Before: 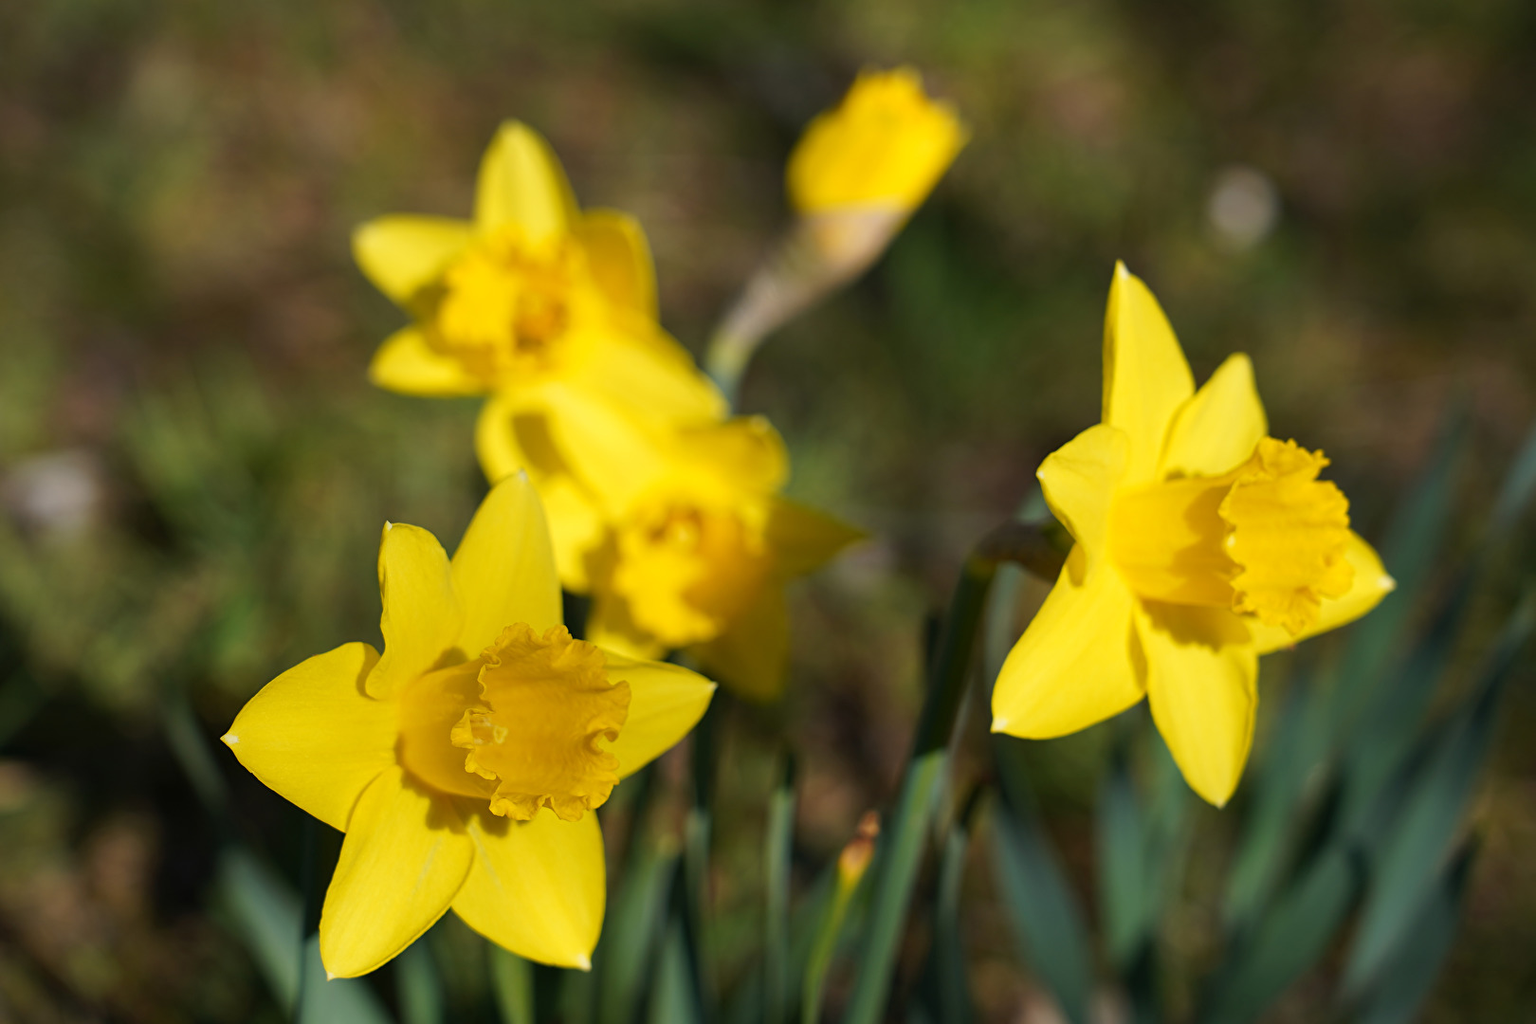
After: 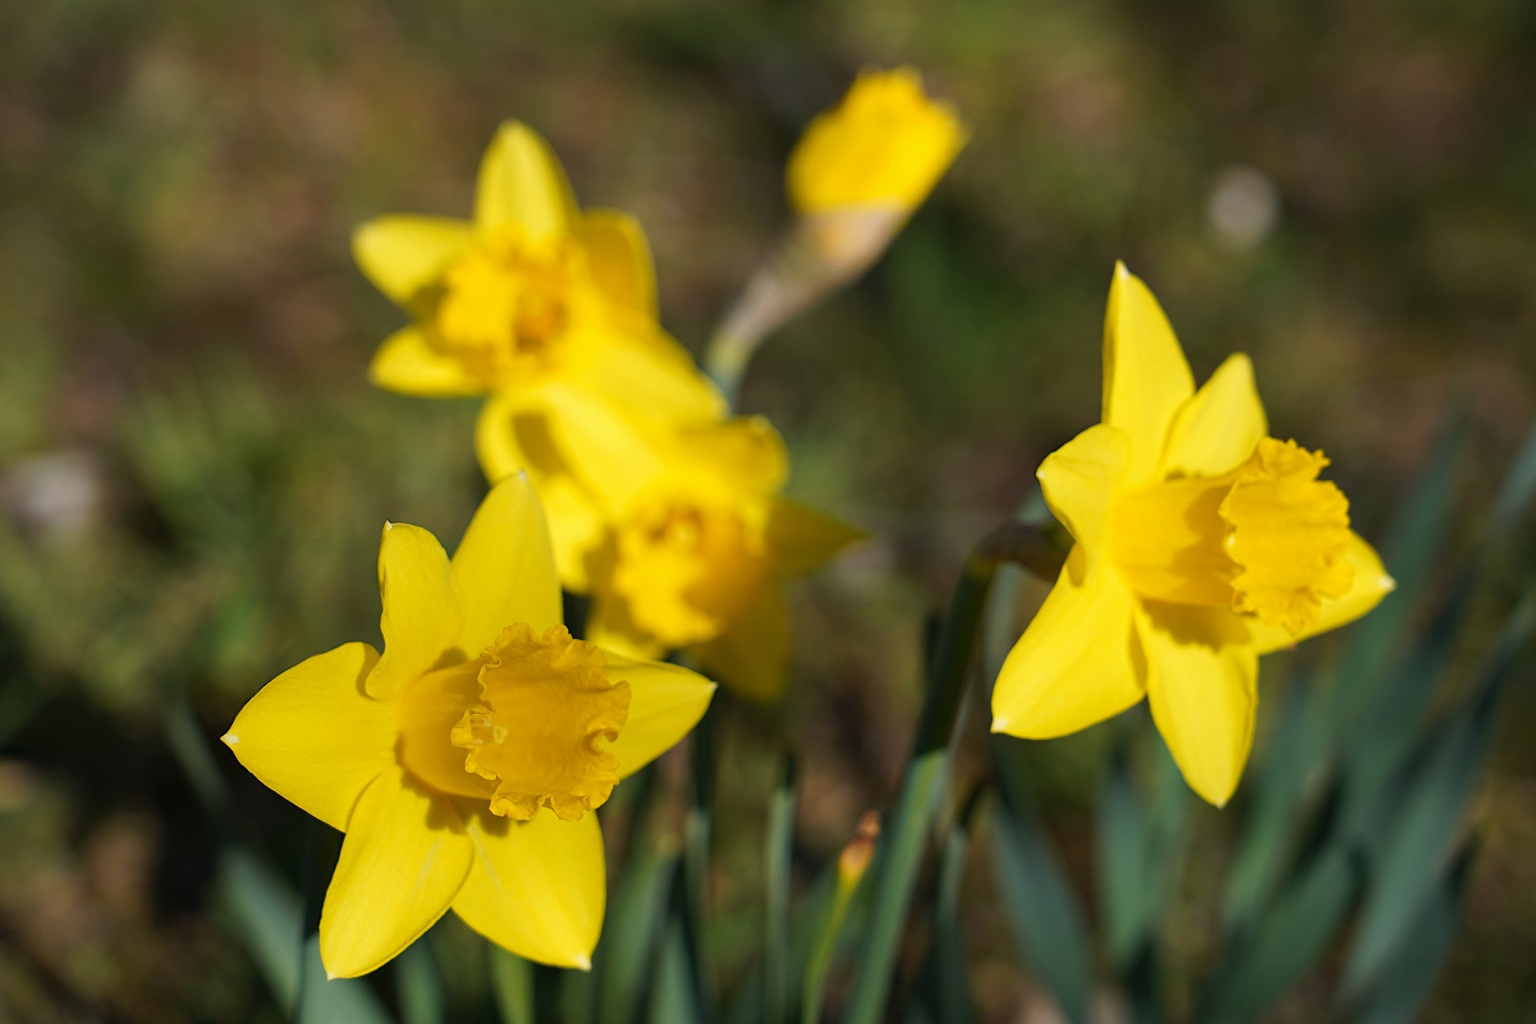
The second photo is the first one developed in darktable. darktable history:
shadows and highlights: radius 125.51, shadows 21.19, highlights -22.79, low approximation 0.01
